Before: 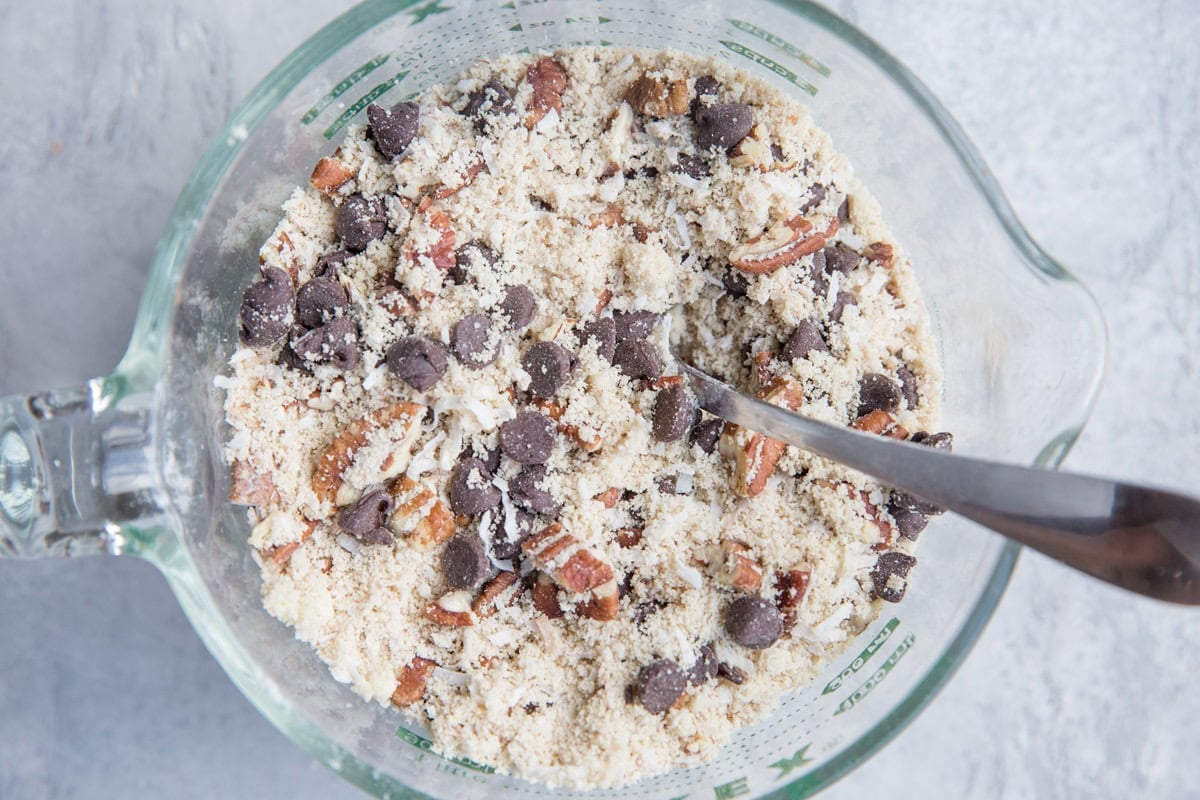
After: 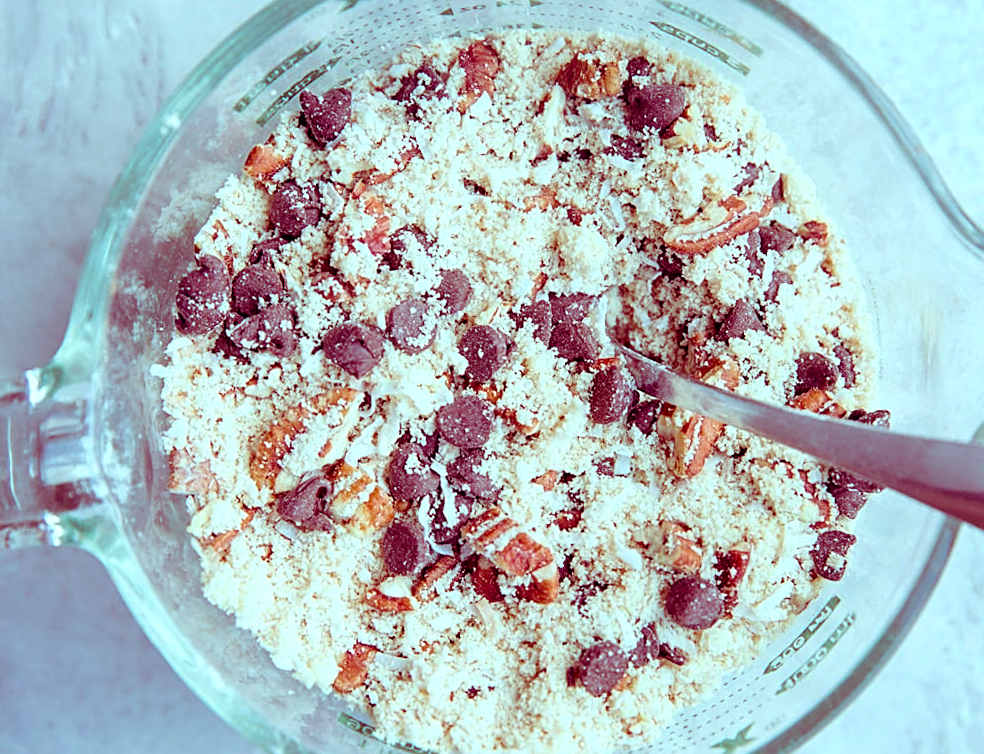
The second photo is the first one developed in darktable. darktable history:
sharpen: on, module defaults
color balance rgb: shadows lift › luminance -19.13%, shadows lift › chroma 35.343%, highlights gain › luminance 15.213%, highlights gain › chroma 3.998%, highlights gain › hue 206.09°, perceptual saturation grading › global saturation 19.44%
crop and rotate: angle 0.909°, left 4.245%, top 1.03%, right 11.8%, bottom 2.475%
